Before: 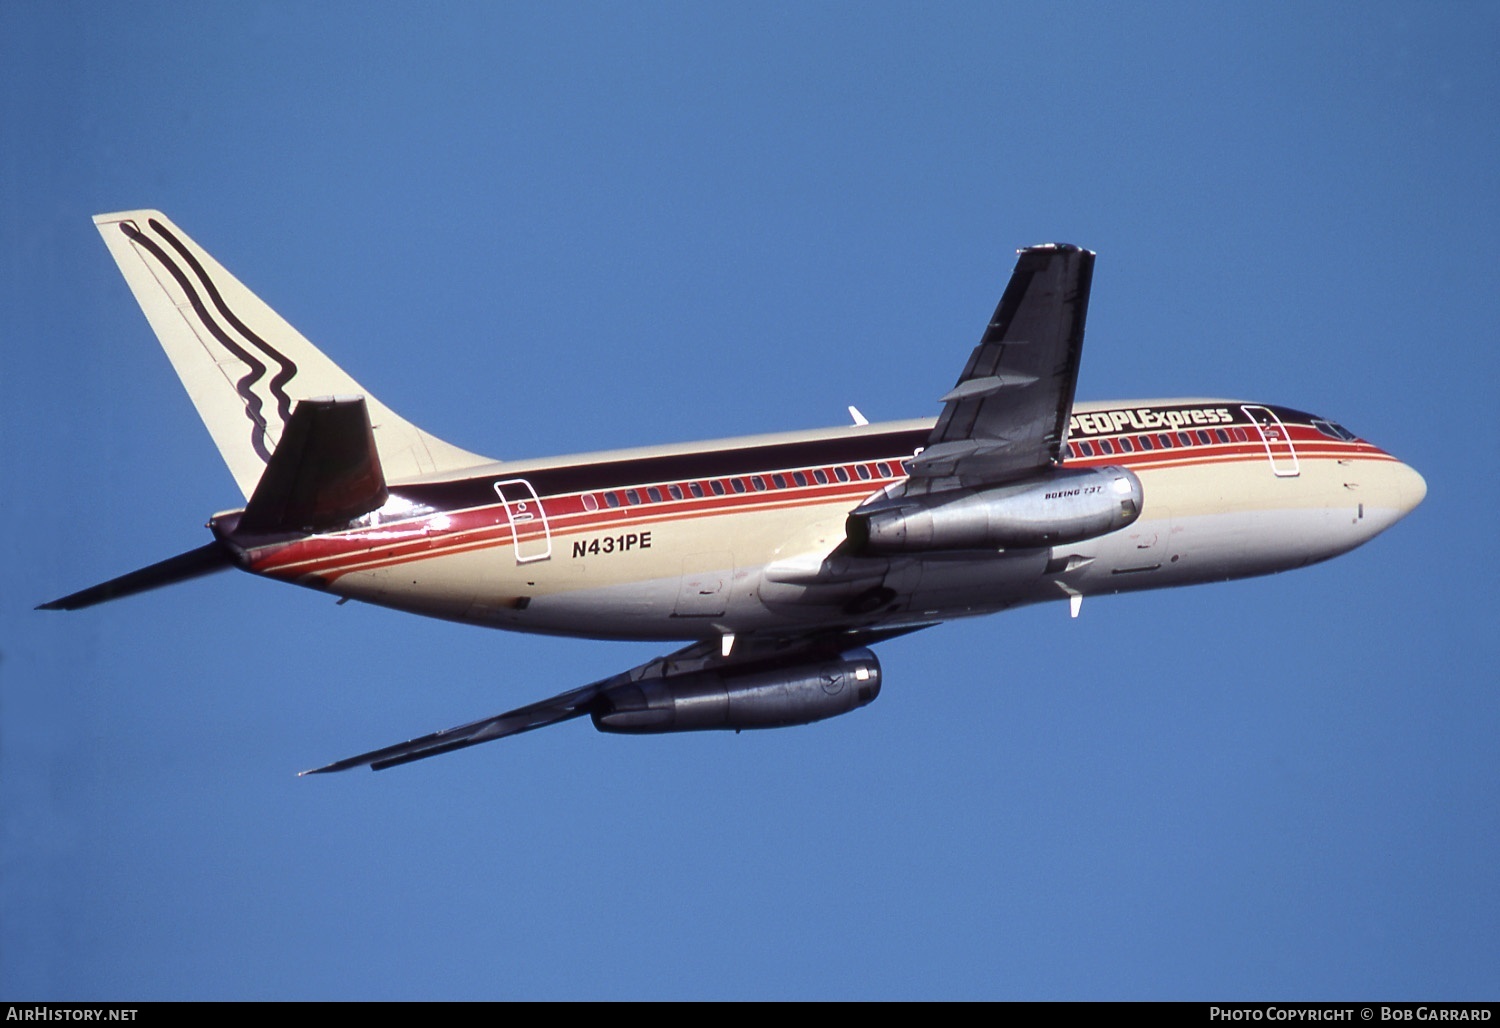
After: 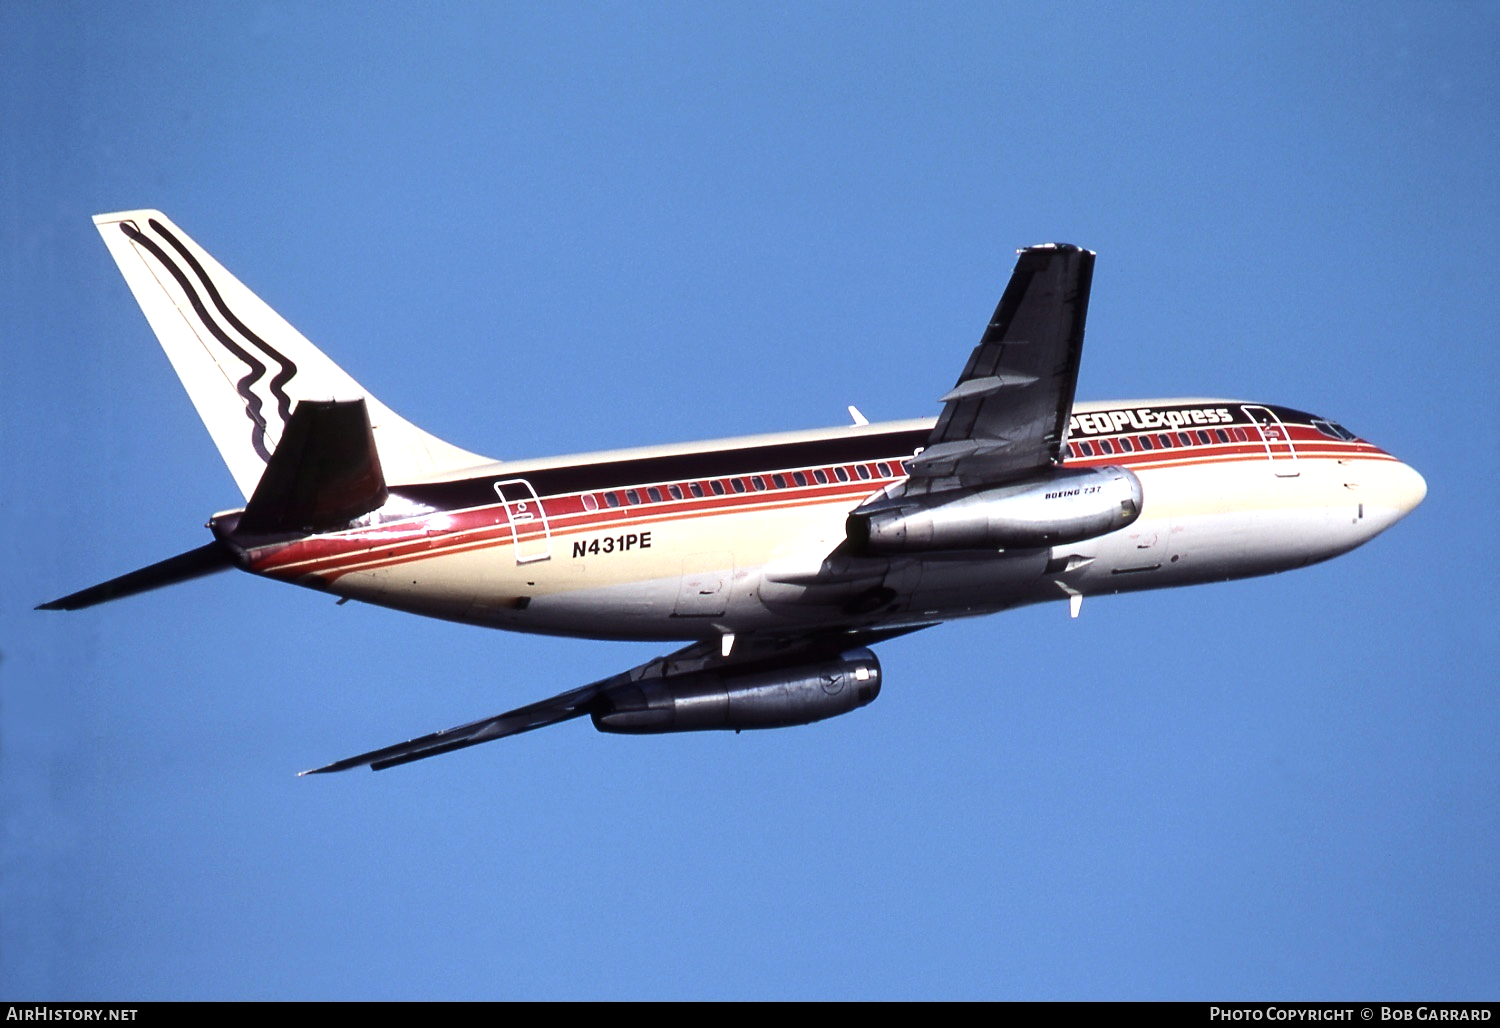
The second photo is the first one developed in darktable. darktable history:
tone equalizer: -8 EV -0.767 EV, -7 EV -0.665 EV, -6 EV -0.592 EV, -5 EV -0.375 EV, -3 EV 0.395 EV, -2 EV 0.6 EV, -1 EV 0.674 EV, +0 EV 0.754 EV, edges refinement/feathering 500, mask exposure compensation -1.57 EV, preserve details no
